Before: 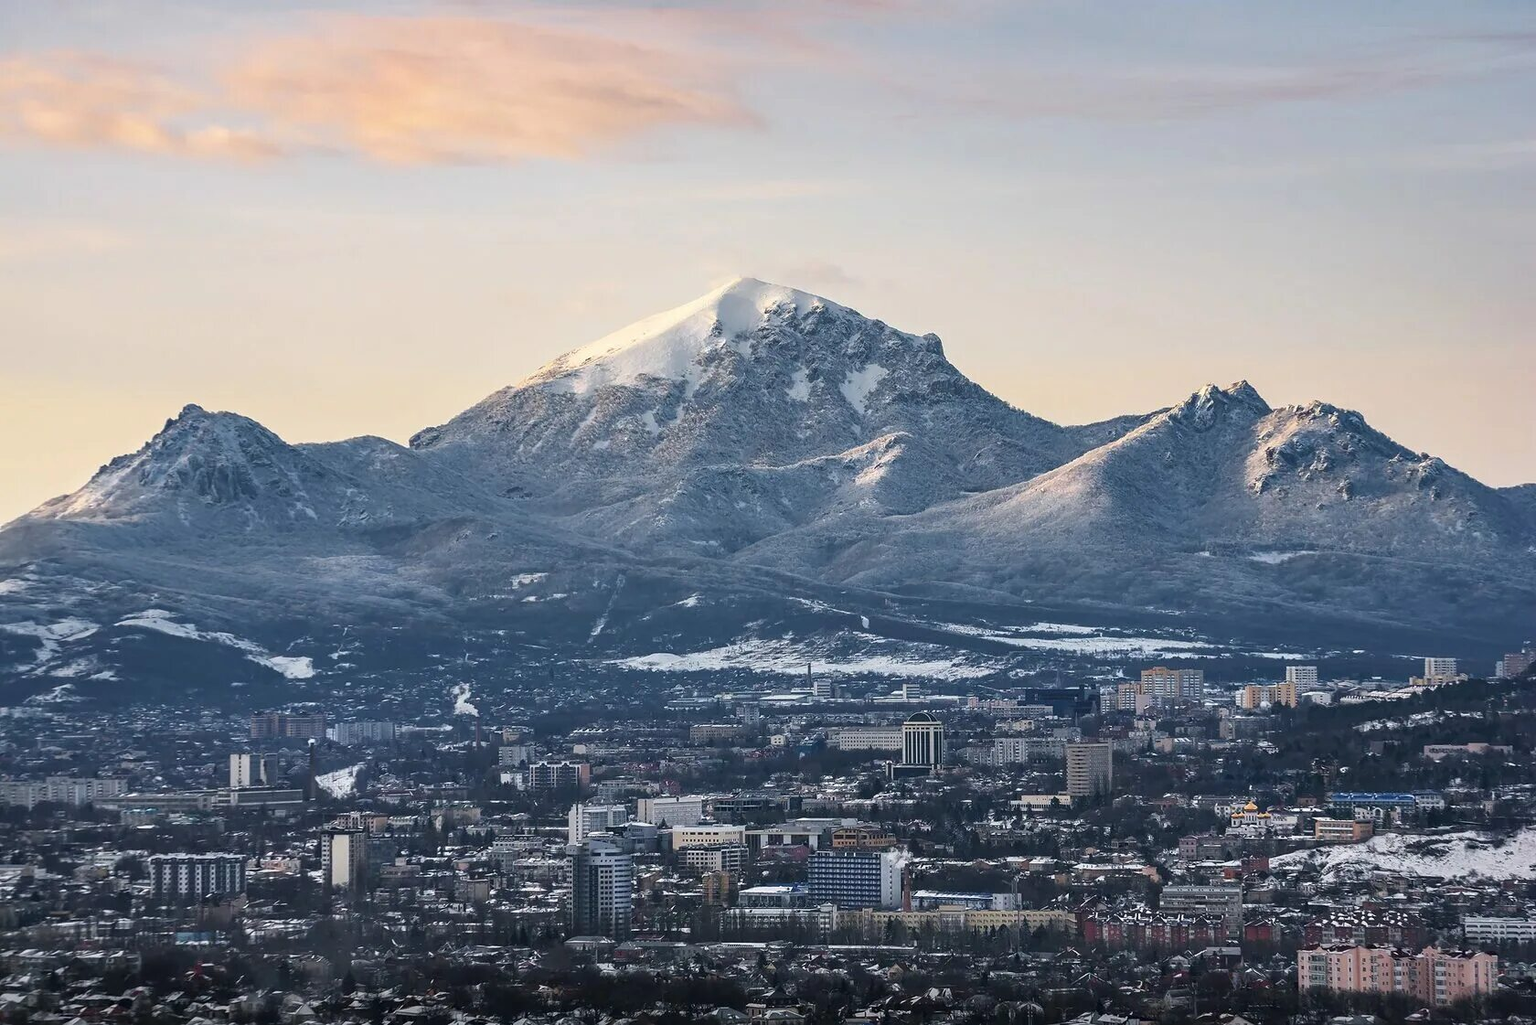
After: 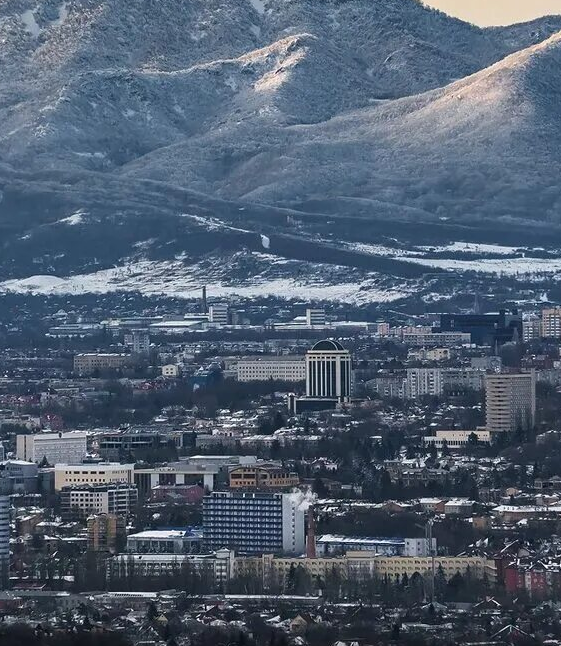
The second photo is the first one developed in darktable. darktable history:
crop: left 40.568%, top 39.204%, right 25.994%, bottom 3.085%
